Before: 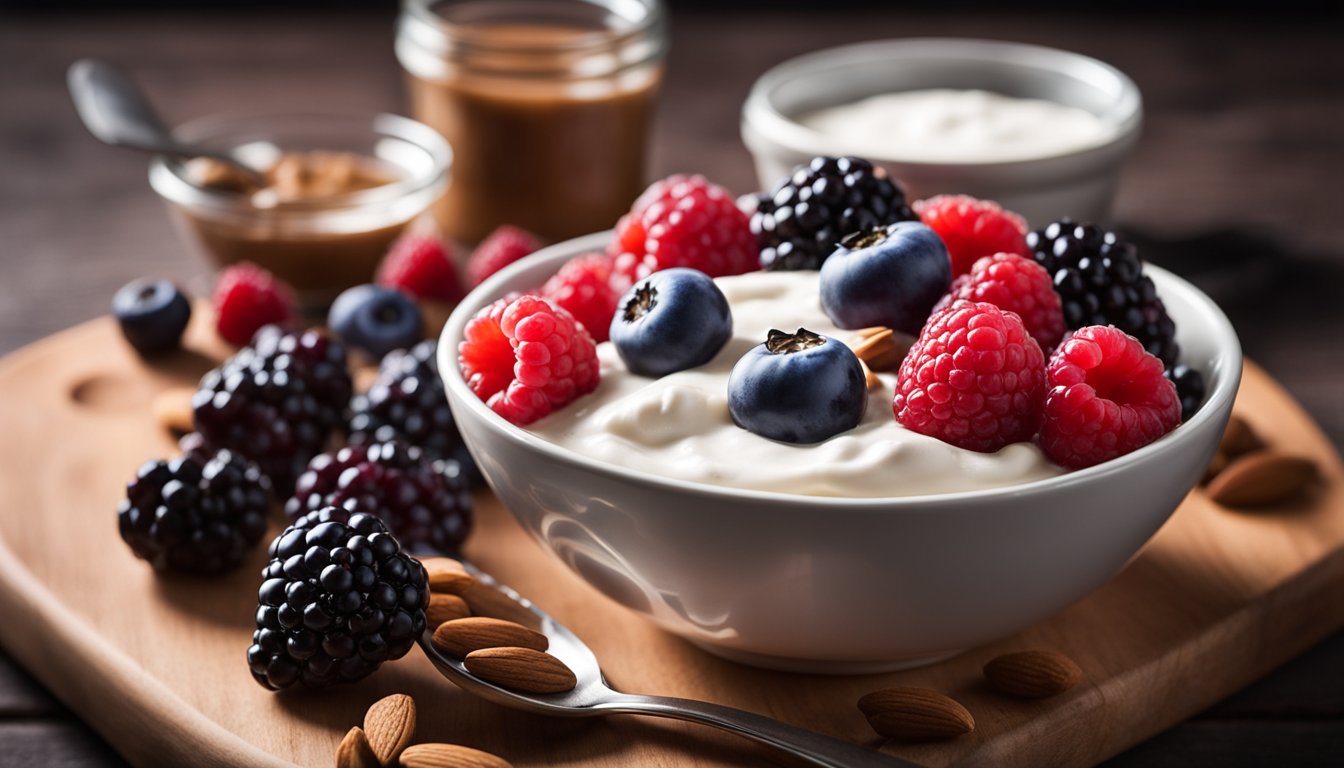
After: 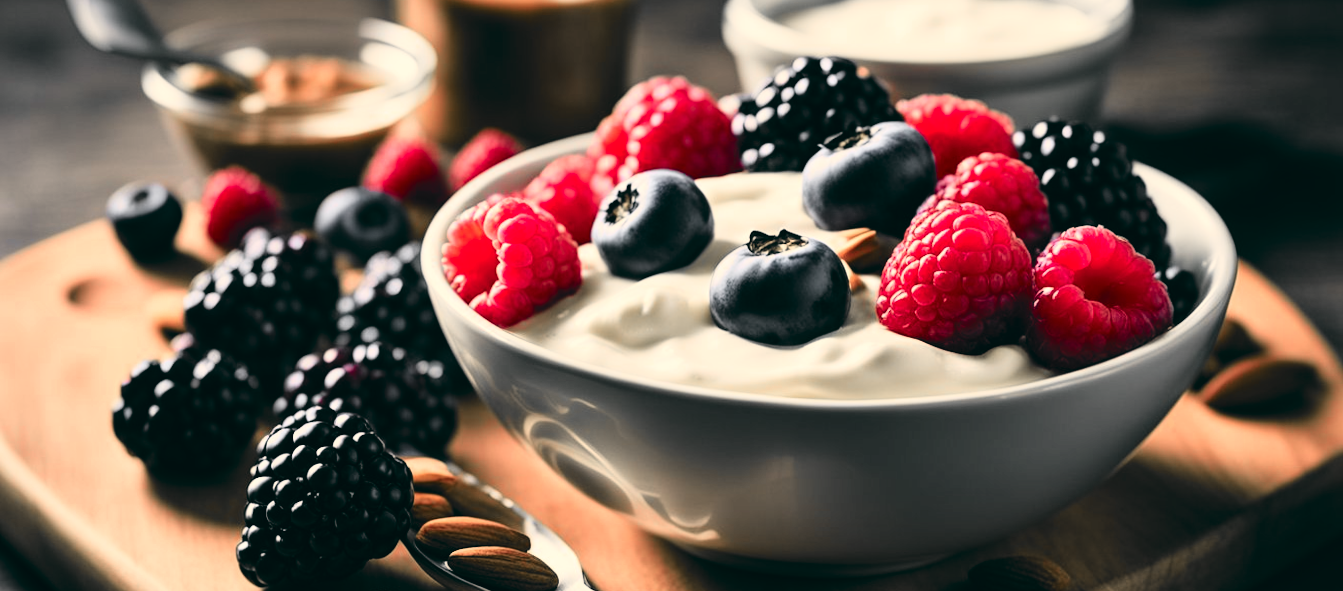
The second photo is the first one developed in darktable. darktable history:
color balance: lift [1.005, 0.99, 1.007, 1.01], gamma [1, 0.979, 1.011, 1.021], gain [0.923, 1.098, 1.025, 0.902], input saturation 90.45%, contrast 7.73%, output saturation 105.91%
tone curve: curves: ch0 [(0, 0.011) (0.053, 0.026) (0.174, 0.115) (0.398, 0.444) (0.673, 0.775) (0.829, 0.906) (0.991, 0.981)]; ch1 [(0, 0) (0.264, 0.22) (0.407, 0.373) (0.463, 0.457) (0.492, 0.501) (0.512, 0.513) (0.54, 0.543) (0.585, 0.617) (0.659, 0.686) (0.78, 0.8) (1, 1)]; ch2 [(0, 0) (0.438, 0.449) (0.473, 0.469) (0.503, 0.5) (0.523, 0.534) (0.562, 0.591) (0.612, 0.627) (0.701, 0.707) (1, 1)], color space Lab, independent channels, preserve colors none
crop: top 13.819%, bottom 11.169%
rotate and perspective: lens shift (horizontal) -0.055, automatic cropping off
color zones: curves: ch1 [(0, 0.638) (0.193, 0.442) (0.286, 0.15) (0.429, 0.14) (0.571, 0.142) (0.714, 0.154) (0.857, 0.175) (1, 0.638)]
